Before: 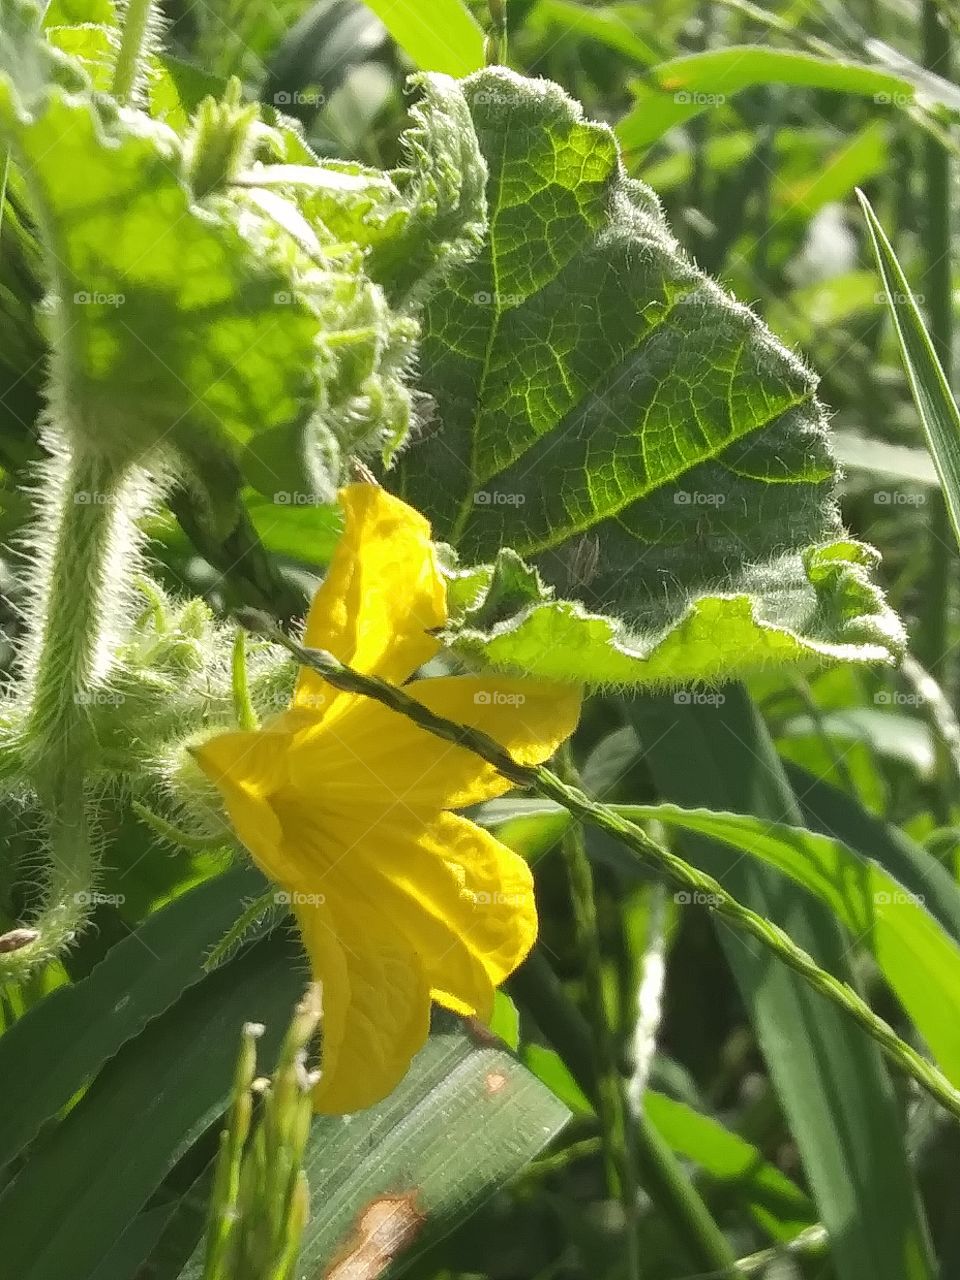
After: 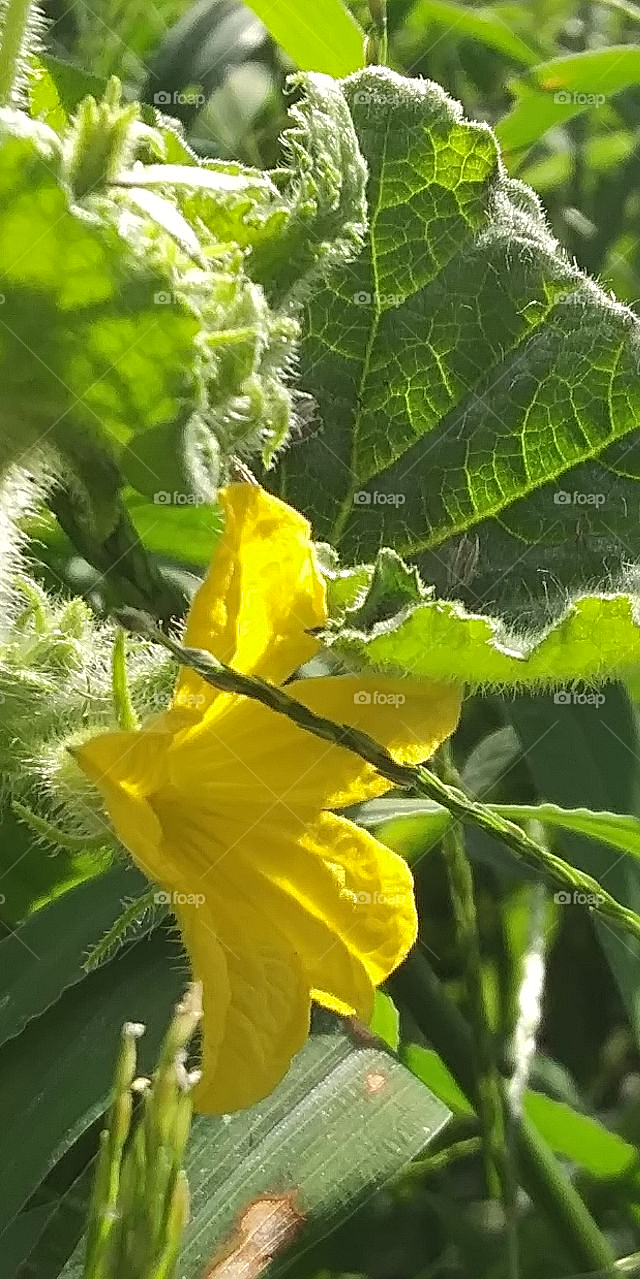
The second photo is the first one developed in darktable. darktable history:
crop and rotate: left 12.516%, right 20.801%
shadows and highlights: shadows 9.46, white point adjustment 0.822, highlights -39.37
sharpen: radius 2.71, amount 0.661
